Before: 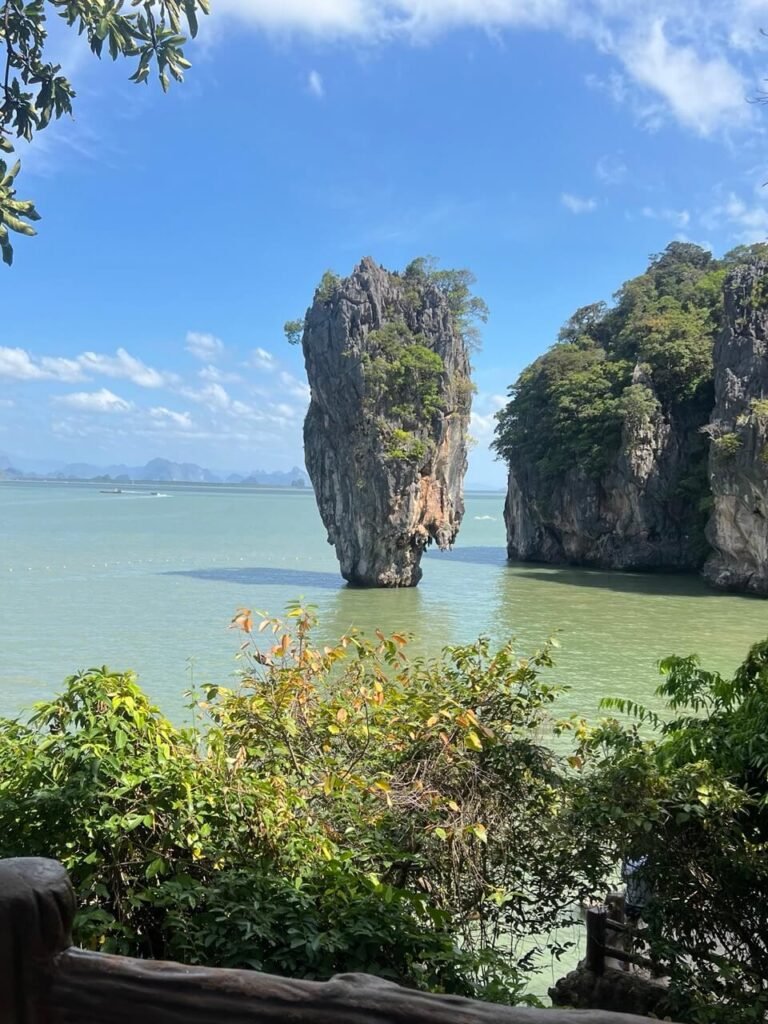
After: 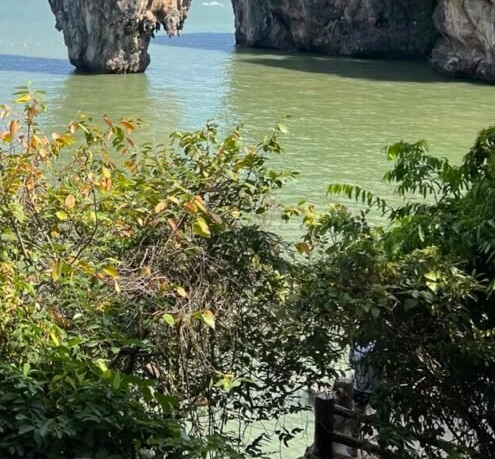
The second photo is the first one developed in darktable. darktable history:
crop and rotate: left 35.509%, top 50.238%, bottom 4.934%
haze removal: compatibility mode true, adaptive false
